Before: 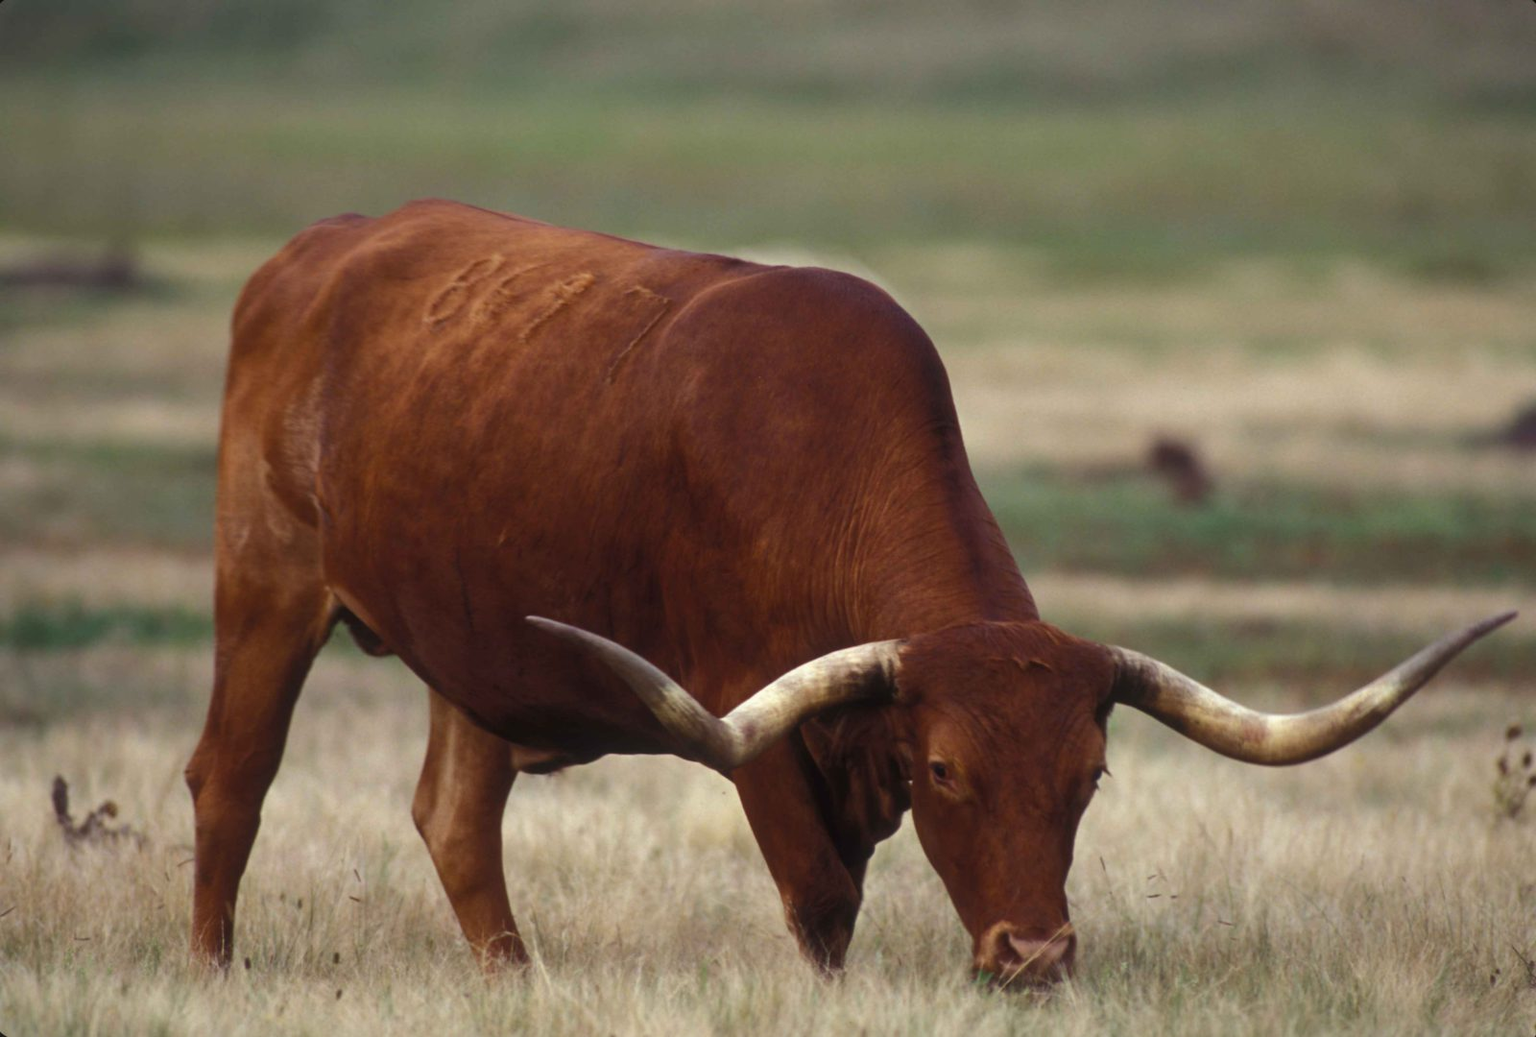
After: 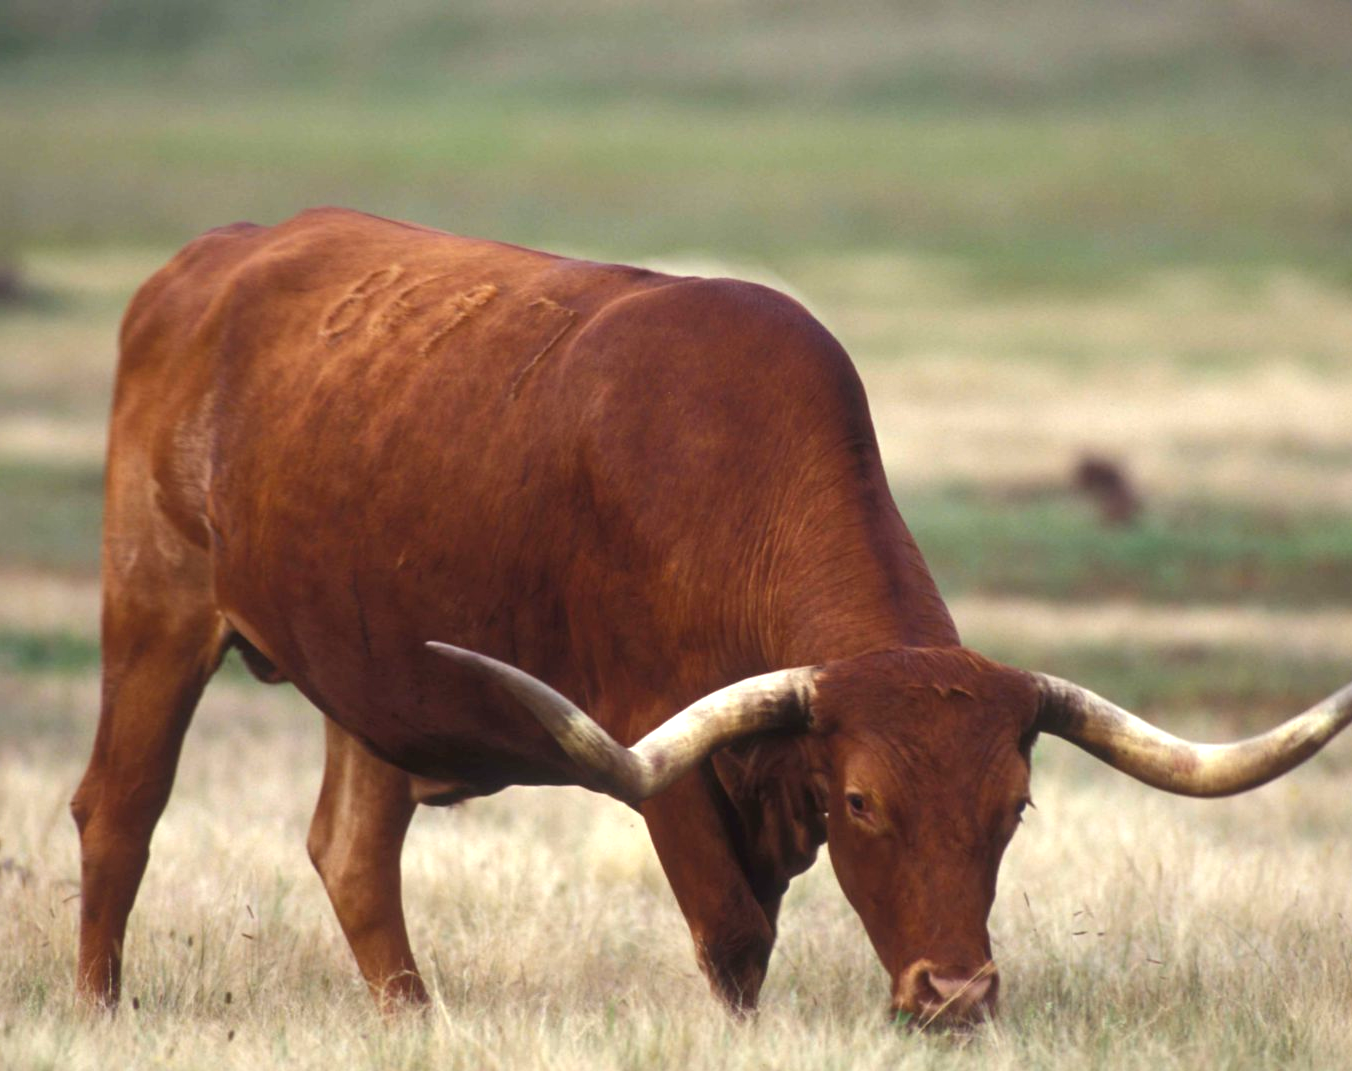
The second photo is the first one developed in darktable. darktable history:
exposure: exposure 0.743 EV, compensate highlight preservation false
crop: left 7.66%, right 7.831%
